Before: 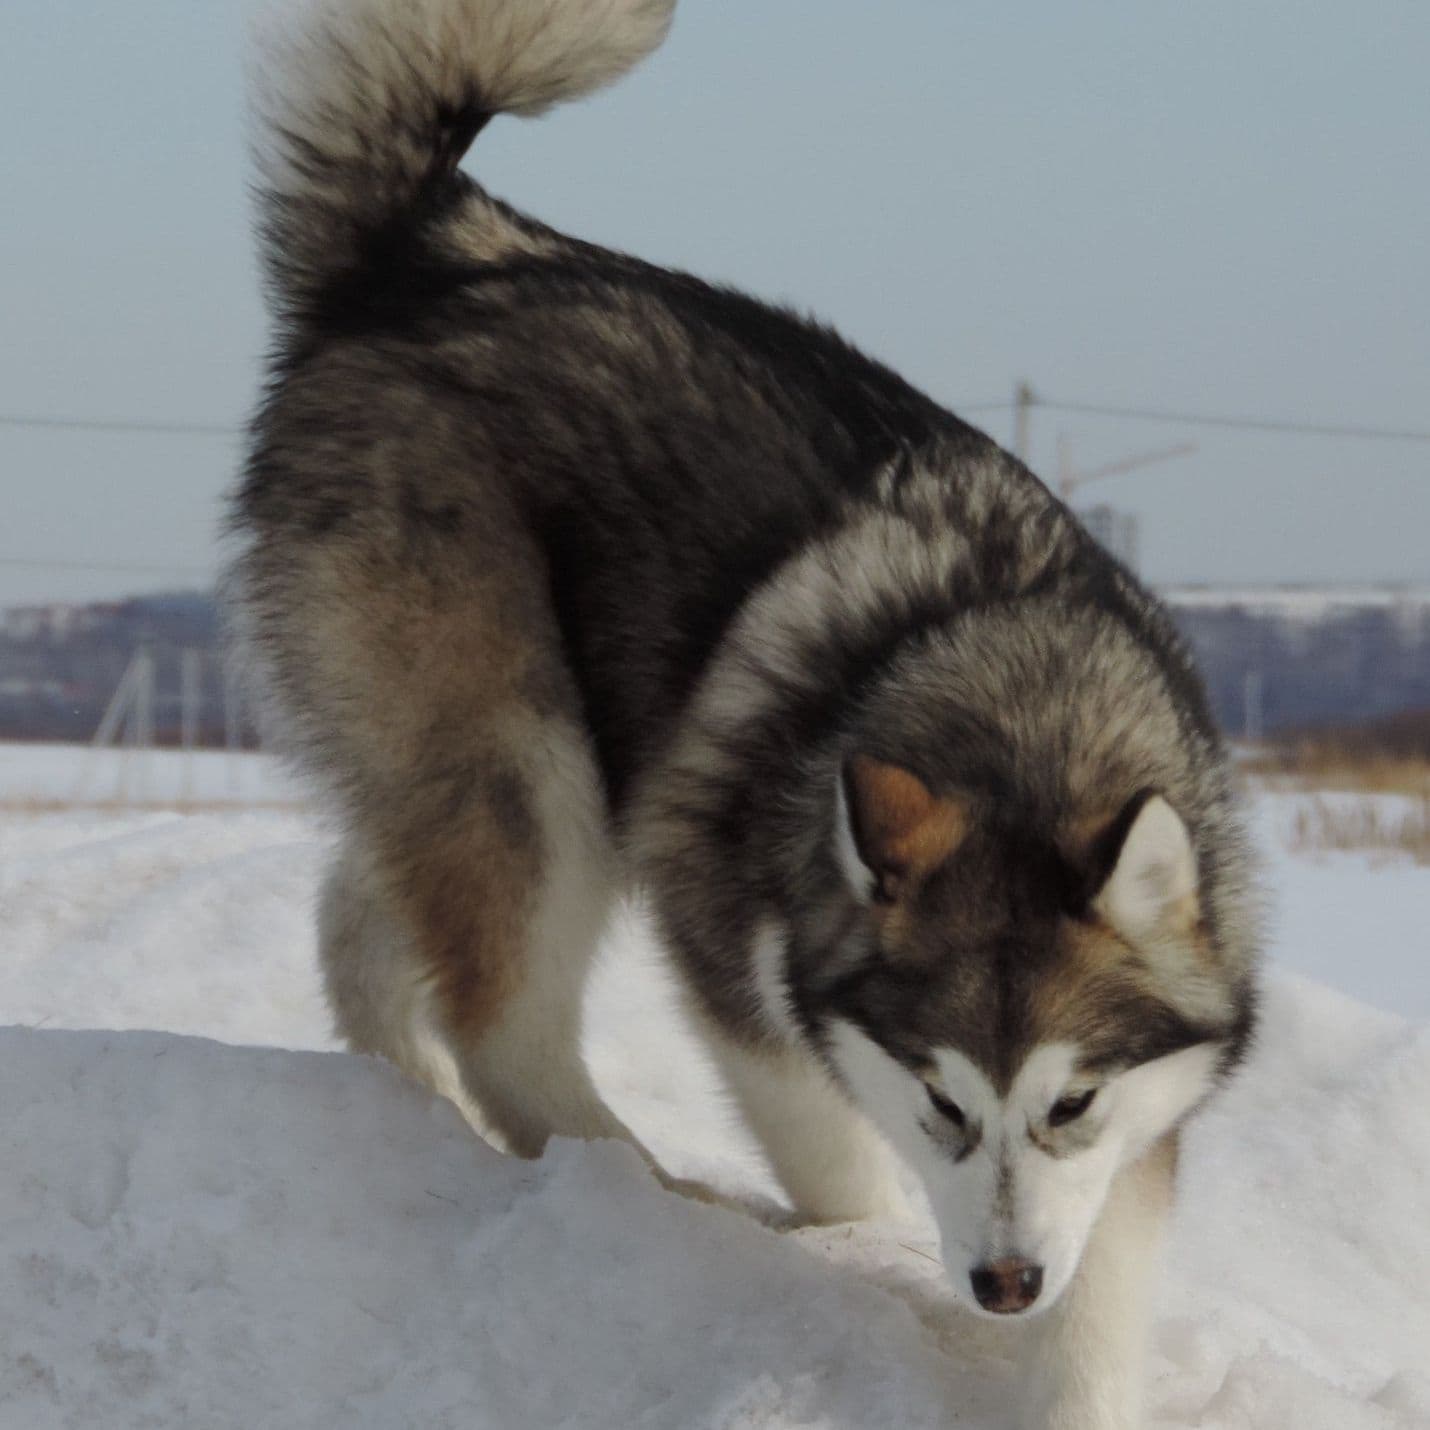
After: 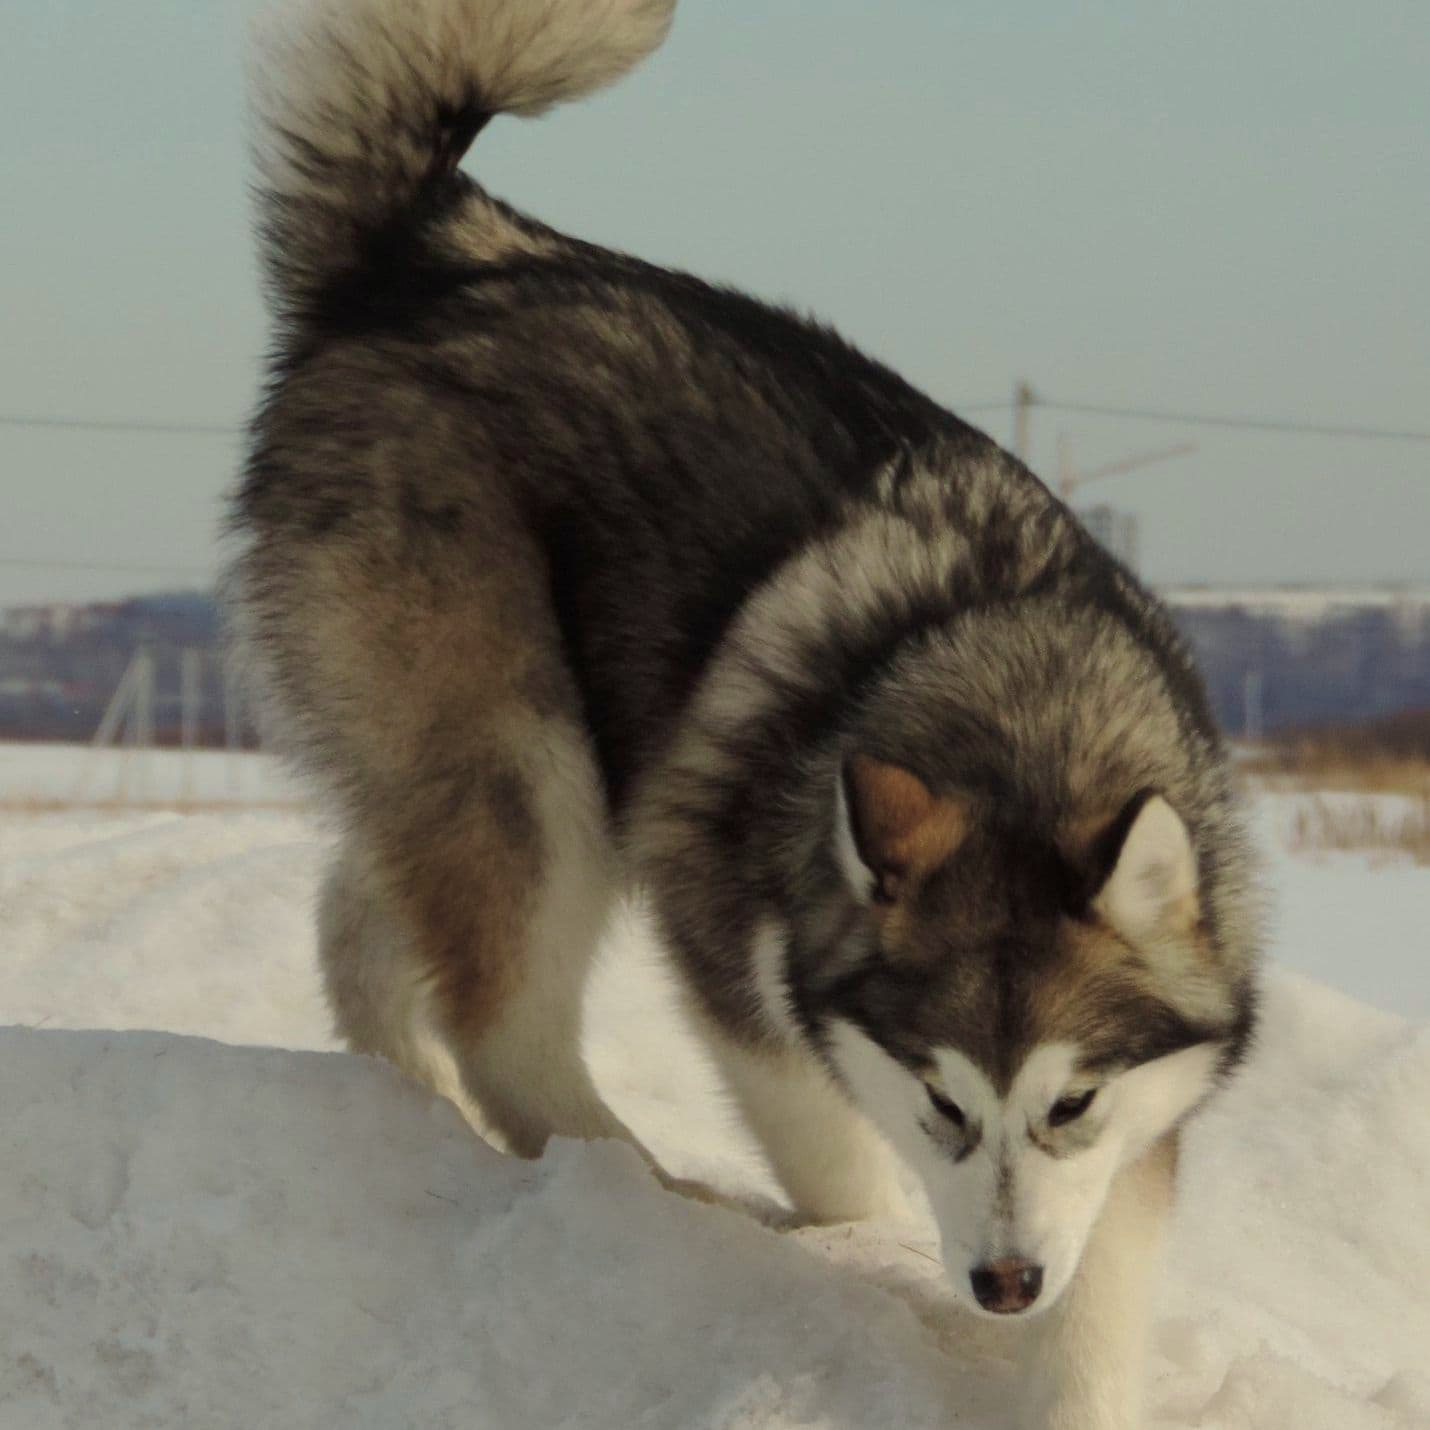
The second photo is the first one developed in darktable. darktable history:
velvia: on, module defaults
color zones: curves: ch1 [(0, 0.469) (0.01, 0.469) (0.12, 0.446) (0.248, 0.469) (0.5, 0.5) (0.748, 0.5) (0.99, 0.469) (1, 0.469)]
white balance: red 1.029, blue 0.92
exposure: exposure -0.04 EV, compensate highlight preservation false
